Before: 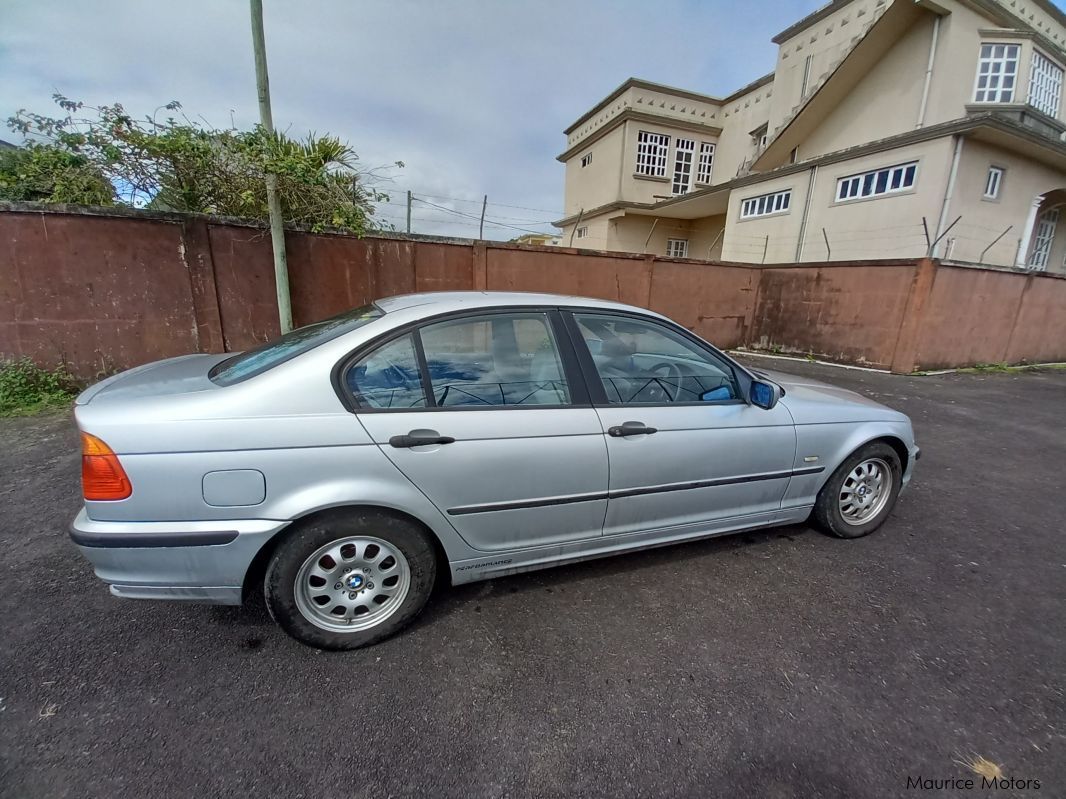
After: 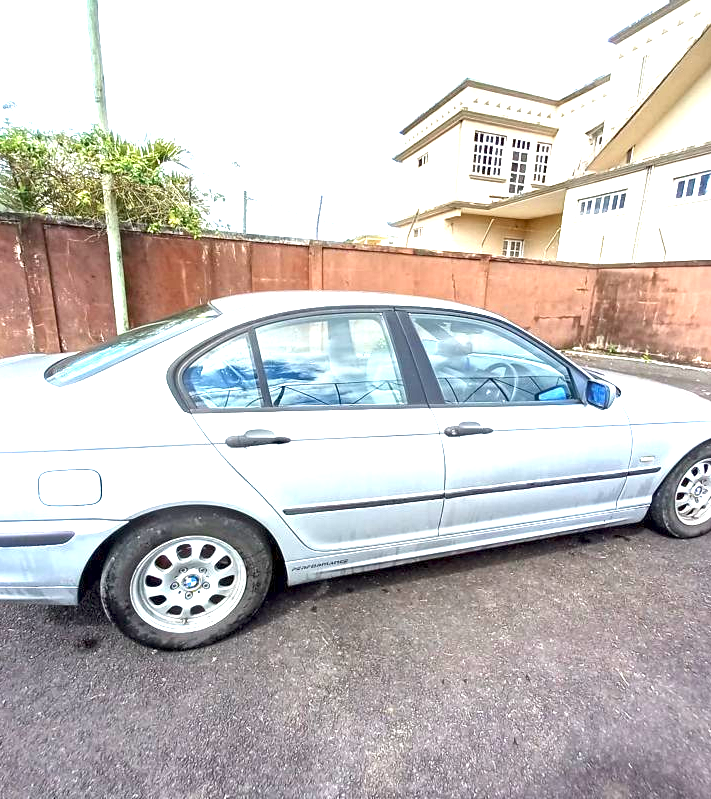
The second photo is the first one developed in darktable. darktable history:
crop and rotate: left 15.446%, right 17.836%
exposure: exposure 2.25 EV, compensate highlight preservation false
local contrast: highlights 100%, shadows 100%, detail 120%, midtone range 0.2
